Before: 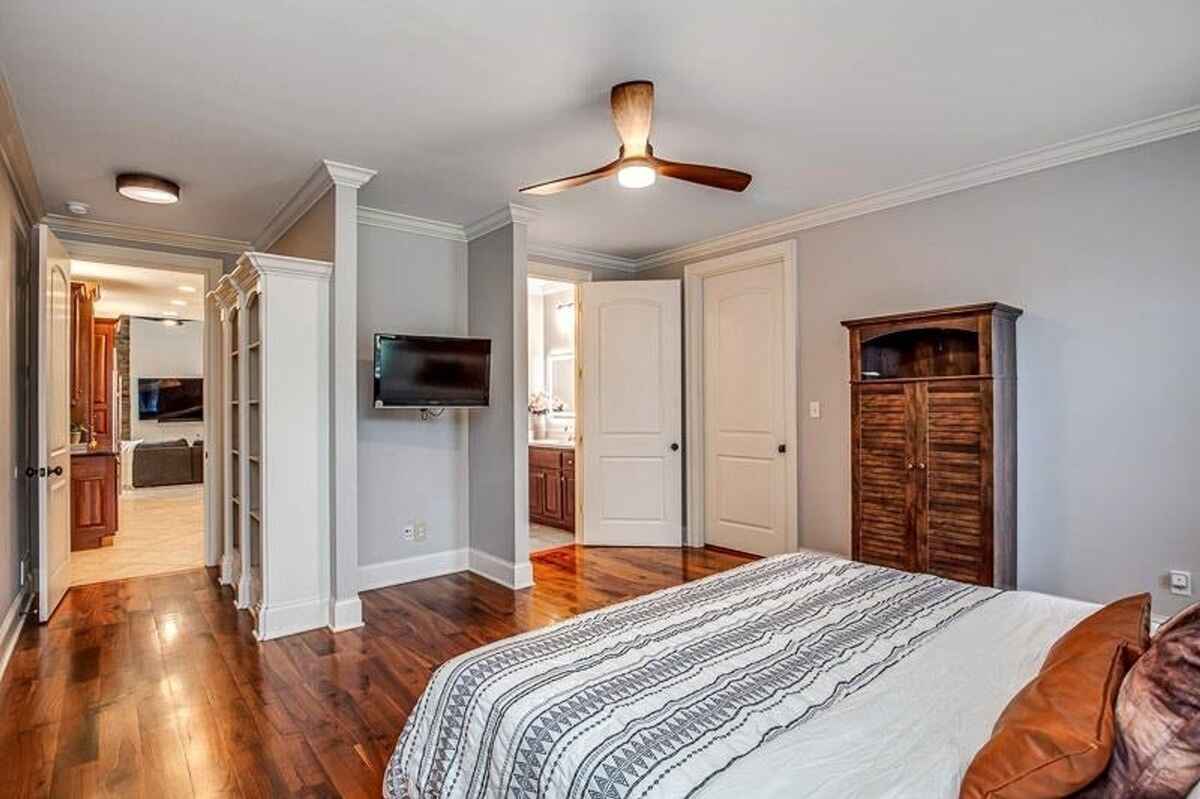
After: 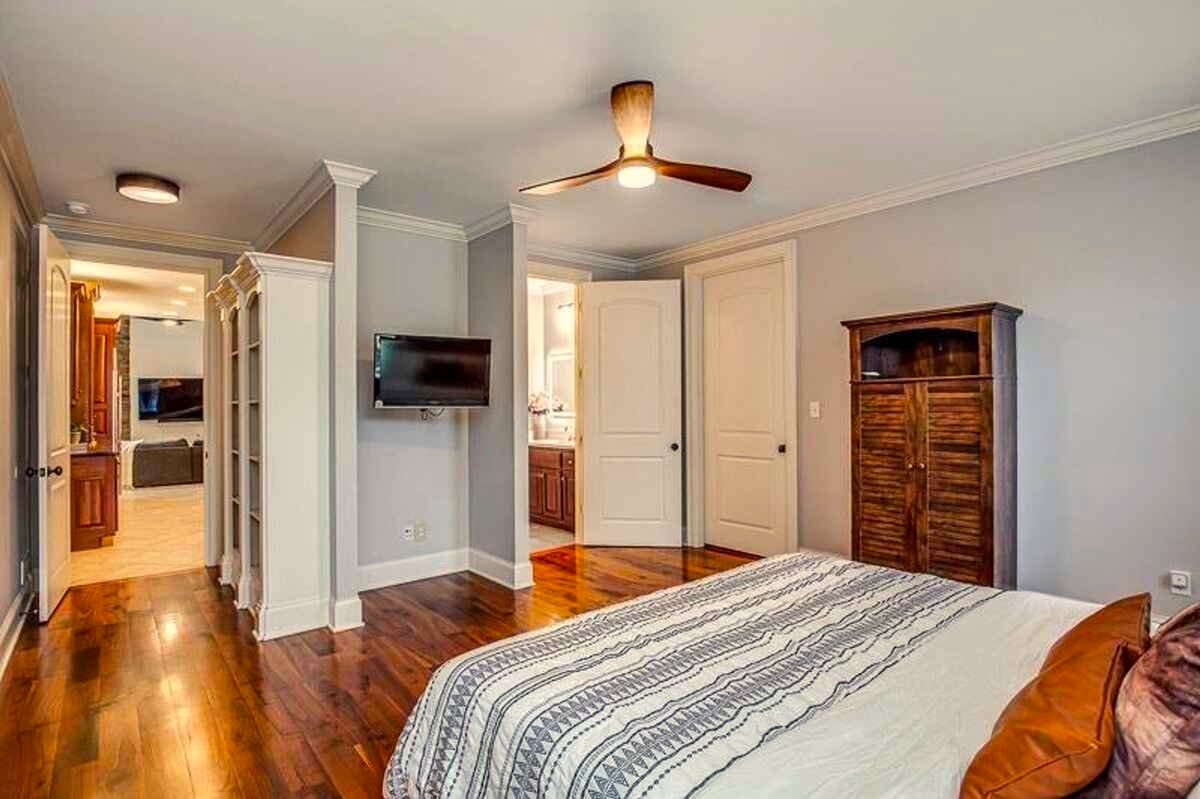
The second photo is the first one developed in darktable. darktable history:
color balance rgb: highlights gain › chroma 2.974%, highlights gain › hue 78.47°, linear chroma grading › global chroma 0.647%, perceptual saturation grading › global saturation 25.051%
